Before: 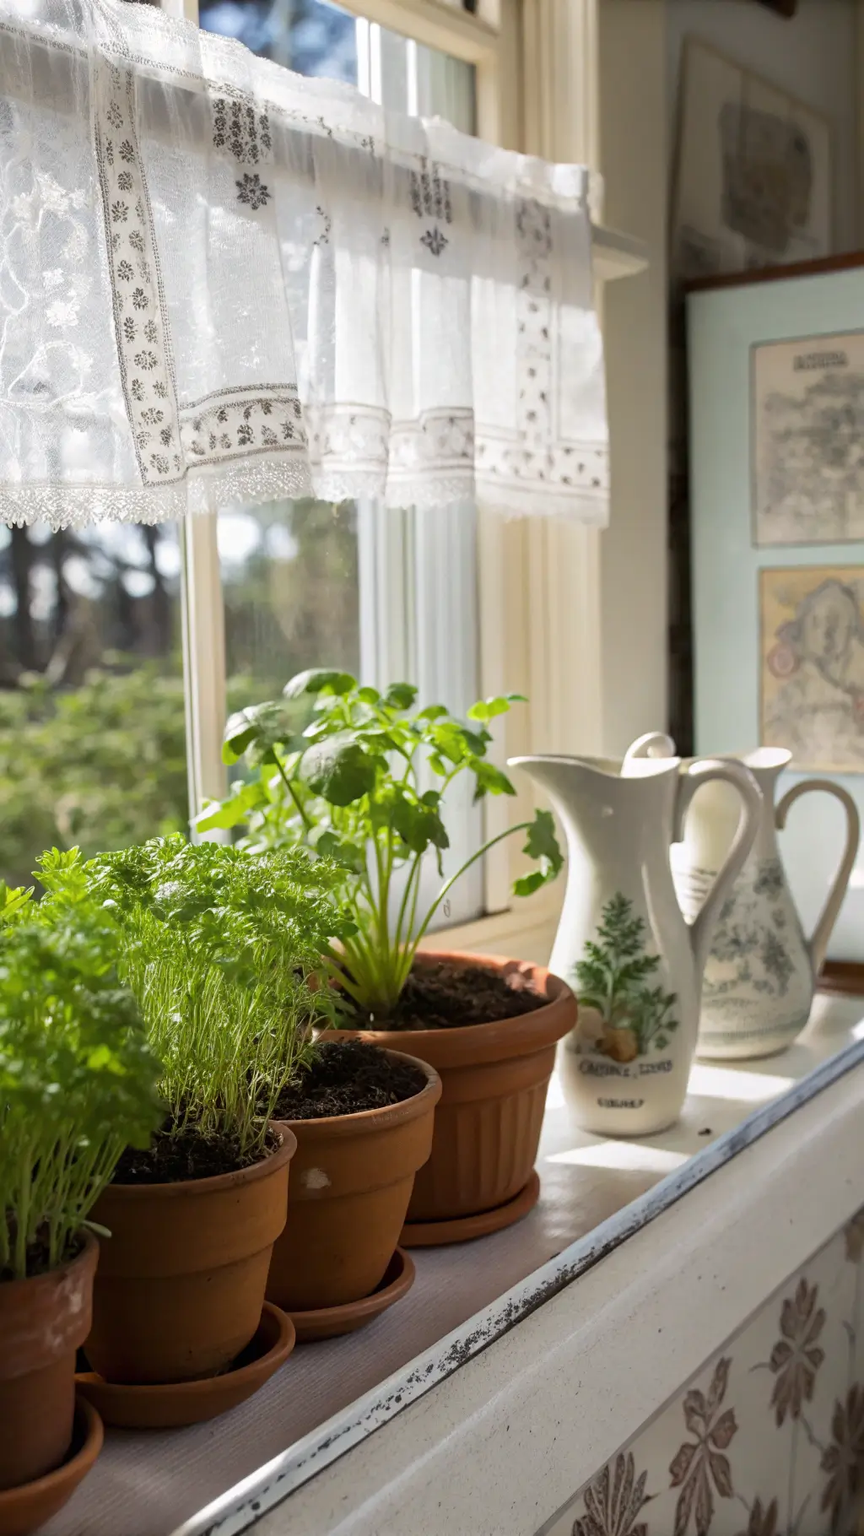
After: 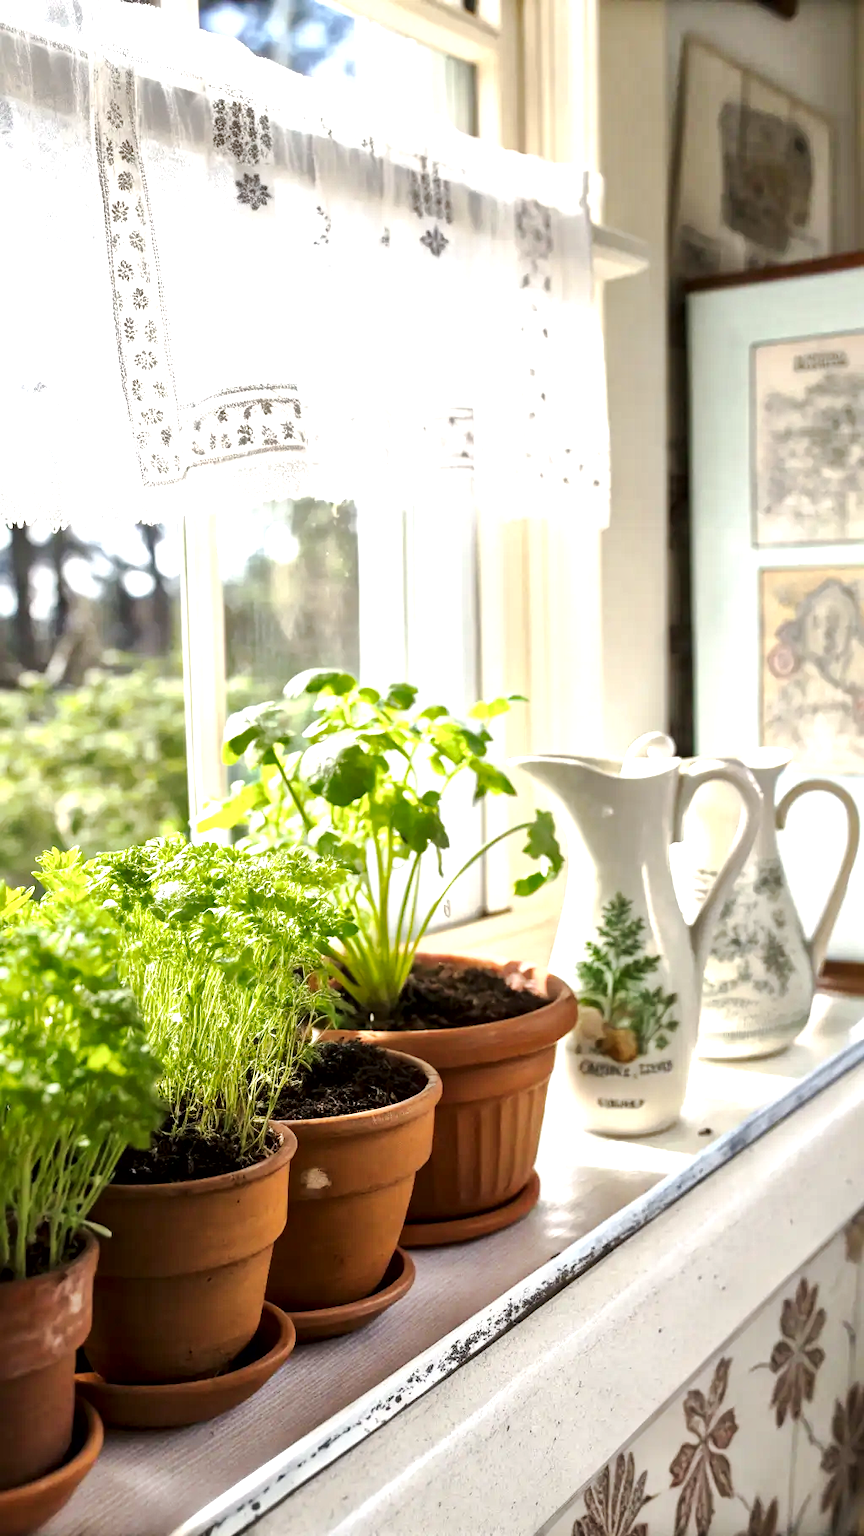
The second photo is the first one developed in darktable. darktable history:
tone curve: curves: ch0 [(0, 0.01) (0.037, 0.032) (0.131, 0.108) (0.275, 0.256) (0.483, 0.512) (0.61, 0.665) (0.696, 0.742) (0.792, 0.819) (0.911, 0.925) (0.997, 0.995)]; ch1 [(0, 0) (0.308, 0.29) (0.425, 0.411) (0.492, 0.488) (0.507, 0.503) (0.53, 0.532) (0.573, 0.586) (0.683, 0.702) (0.746, 0.77) (1, 1)]; ch2 [(0, 0) (0.246, 0.233) (0.36, 0.352) (0.415, 0.415) (0.485, 0.487) (0.502, 0.504) (0.525, 0.518) (0.539, 0.539) (0.587, 0.594) (0.636, 0.652) (0.711, 0.729) (0.845, 0.855) (0.998, 0.977)], preserve colors none
local contrast: mode bilateral grid, contrast 21, coarseness 50, detail 171%, midtone range 0.2
exposure: black level correction 0, exposure 1.099 EV, compensate exposure bias true, compensate highlight preservation false
